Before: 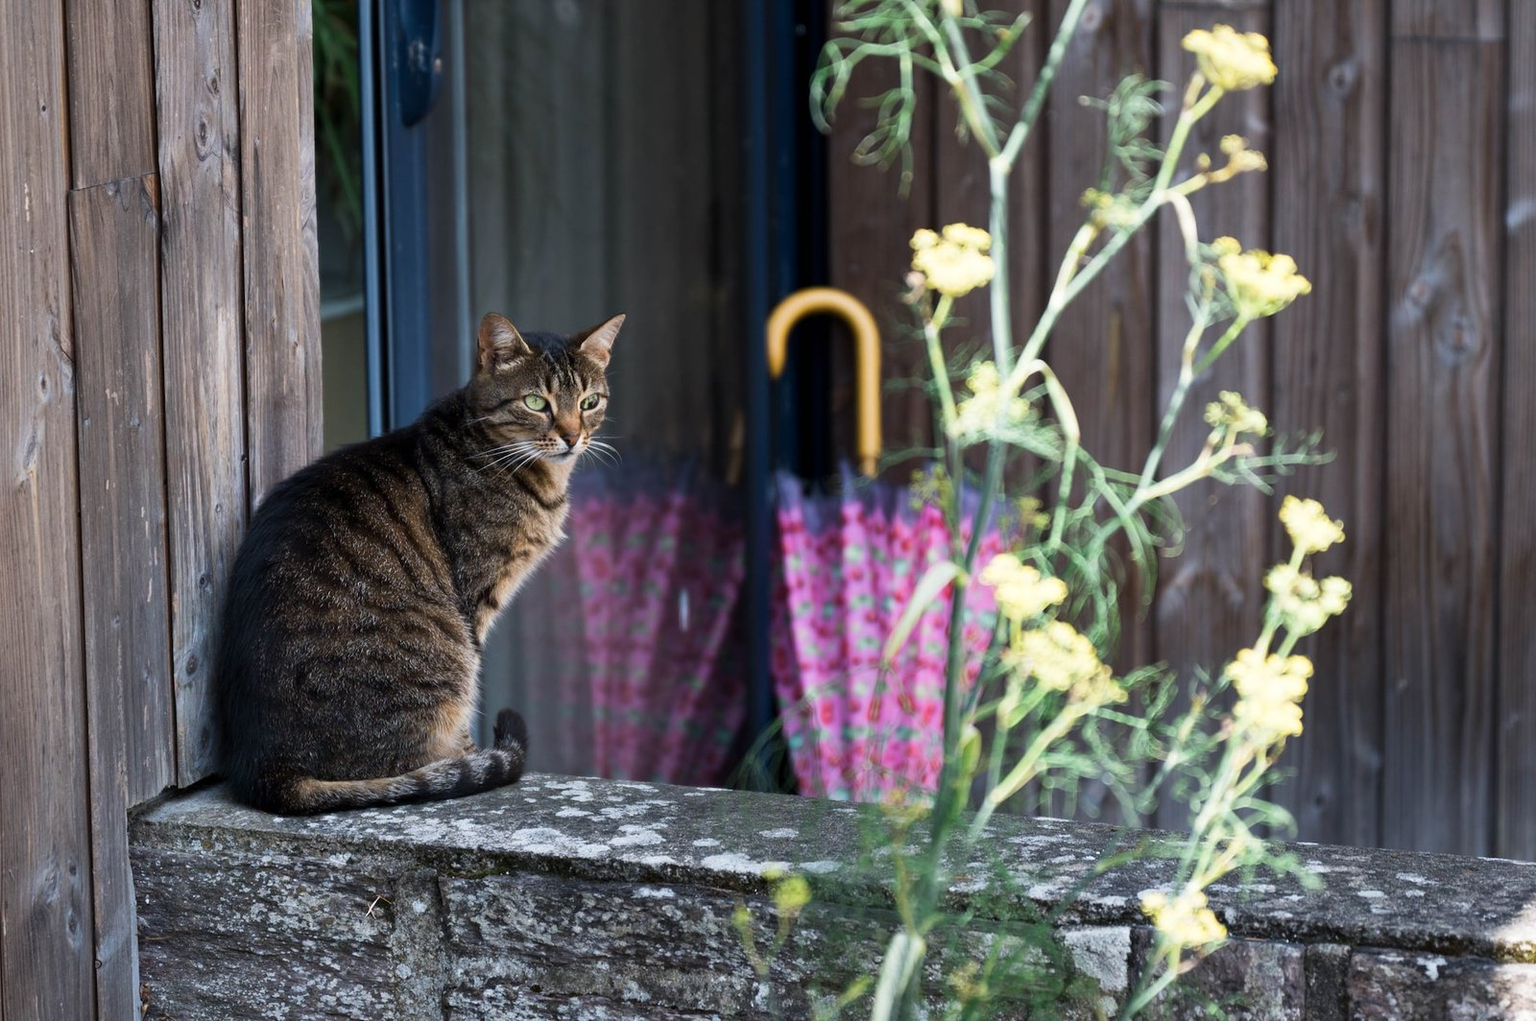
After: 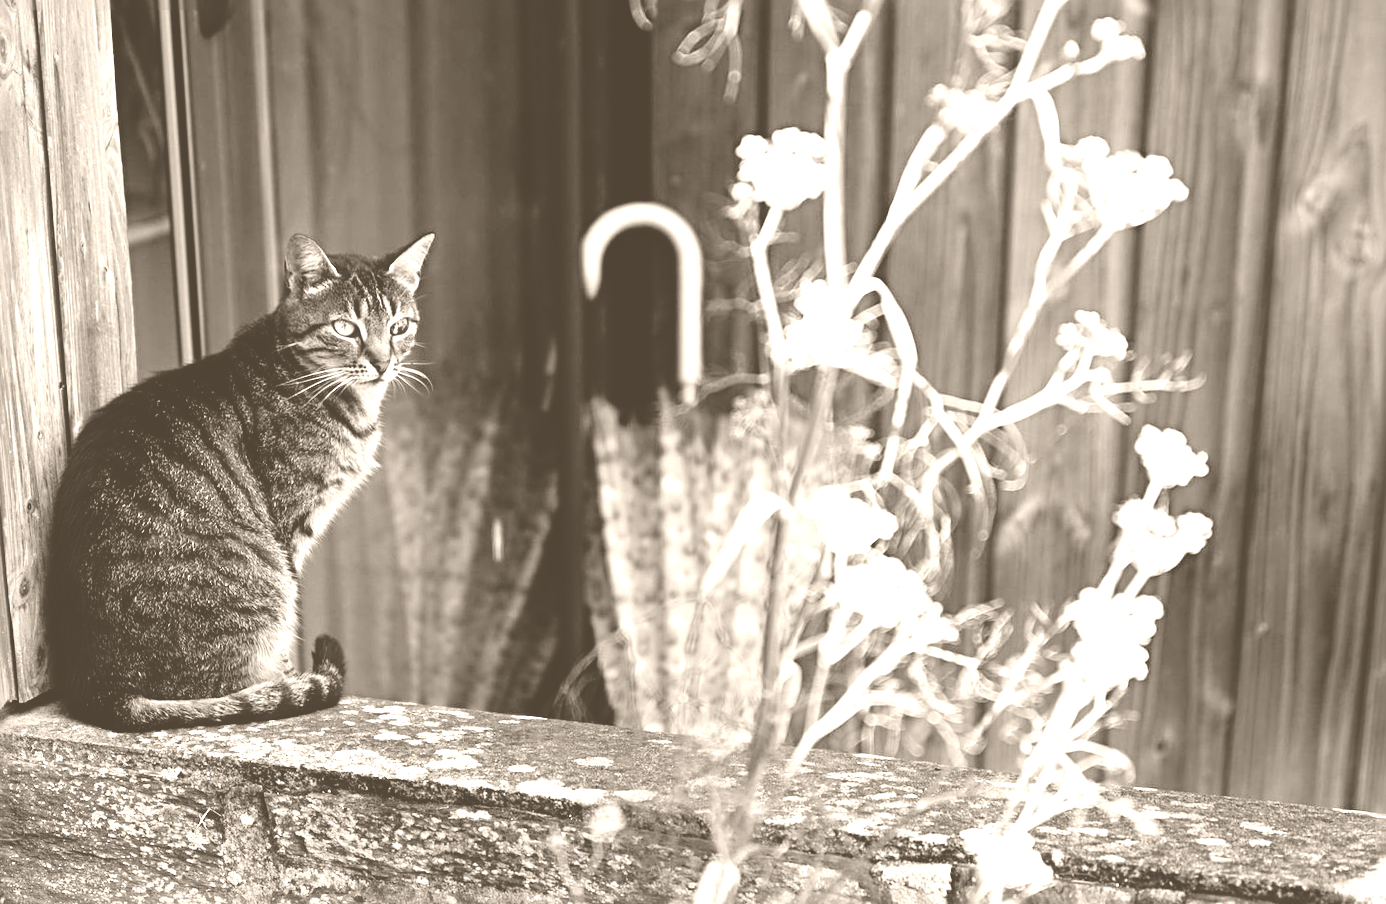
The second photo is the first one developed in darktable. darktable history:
crop and rotate: left 8.262%, top 9.226%
filmic rgb: black relative exposure -7.75 EV, white relative exposure 4.4 EV, threshold 3 EV, hardness 3.76, latitude 50%, contrast 1.1, color science v5 (2021), contrast in shadows safe, contrast in highlights safe, enable highlight reconstruction true
sharpen: radius 4
haze removal: strength -0.1, adaptive false
colorize: hue 34.49°, saturation 35.33%, source mix 100%, version 1
exposure: black level correction -0.001, exposure 0.08 EV, compensate highlight preservation false
rotate and perspective: rotation 0.062°, lens shift (vertical) 0.115, lens shift (horizontal) -0.133, crop left 0.047, crop right 0.94, crop top 0.061, crop bottom 0.94
